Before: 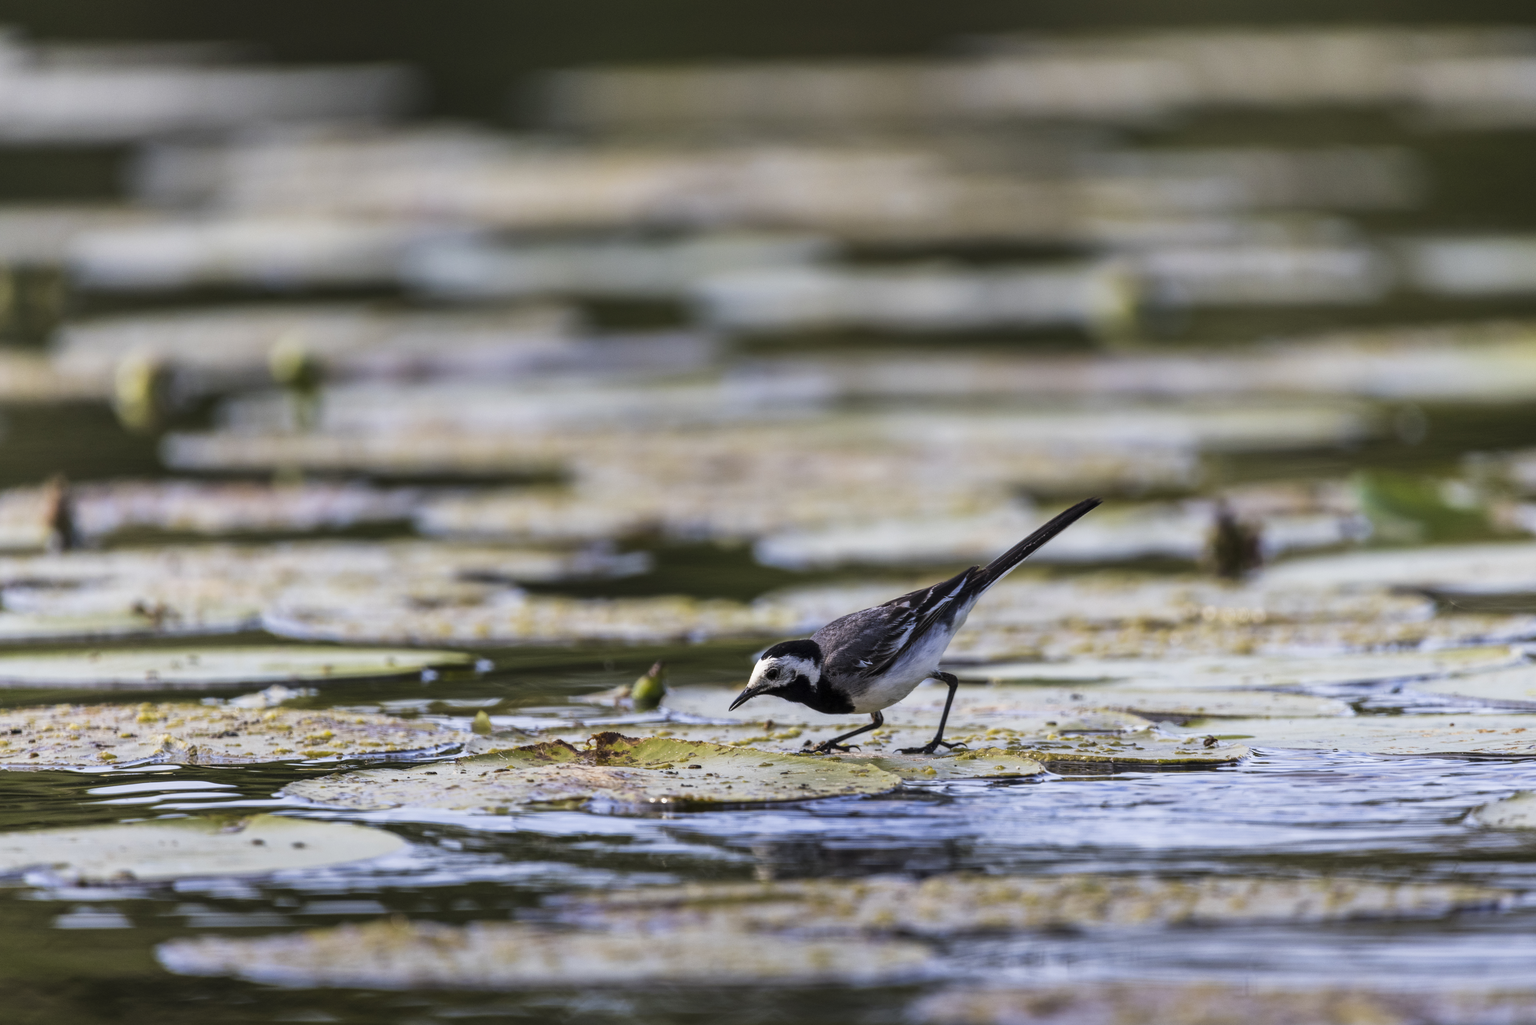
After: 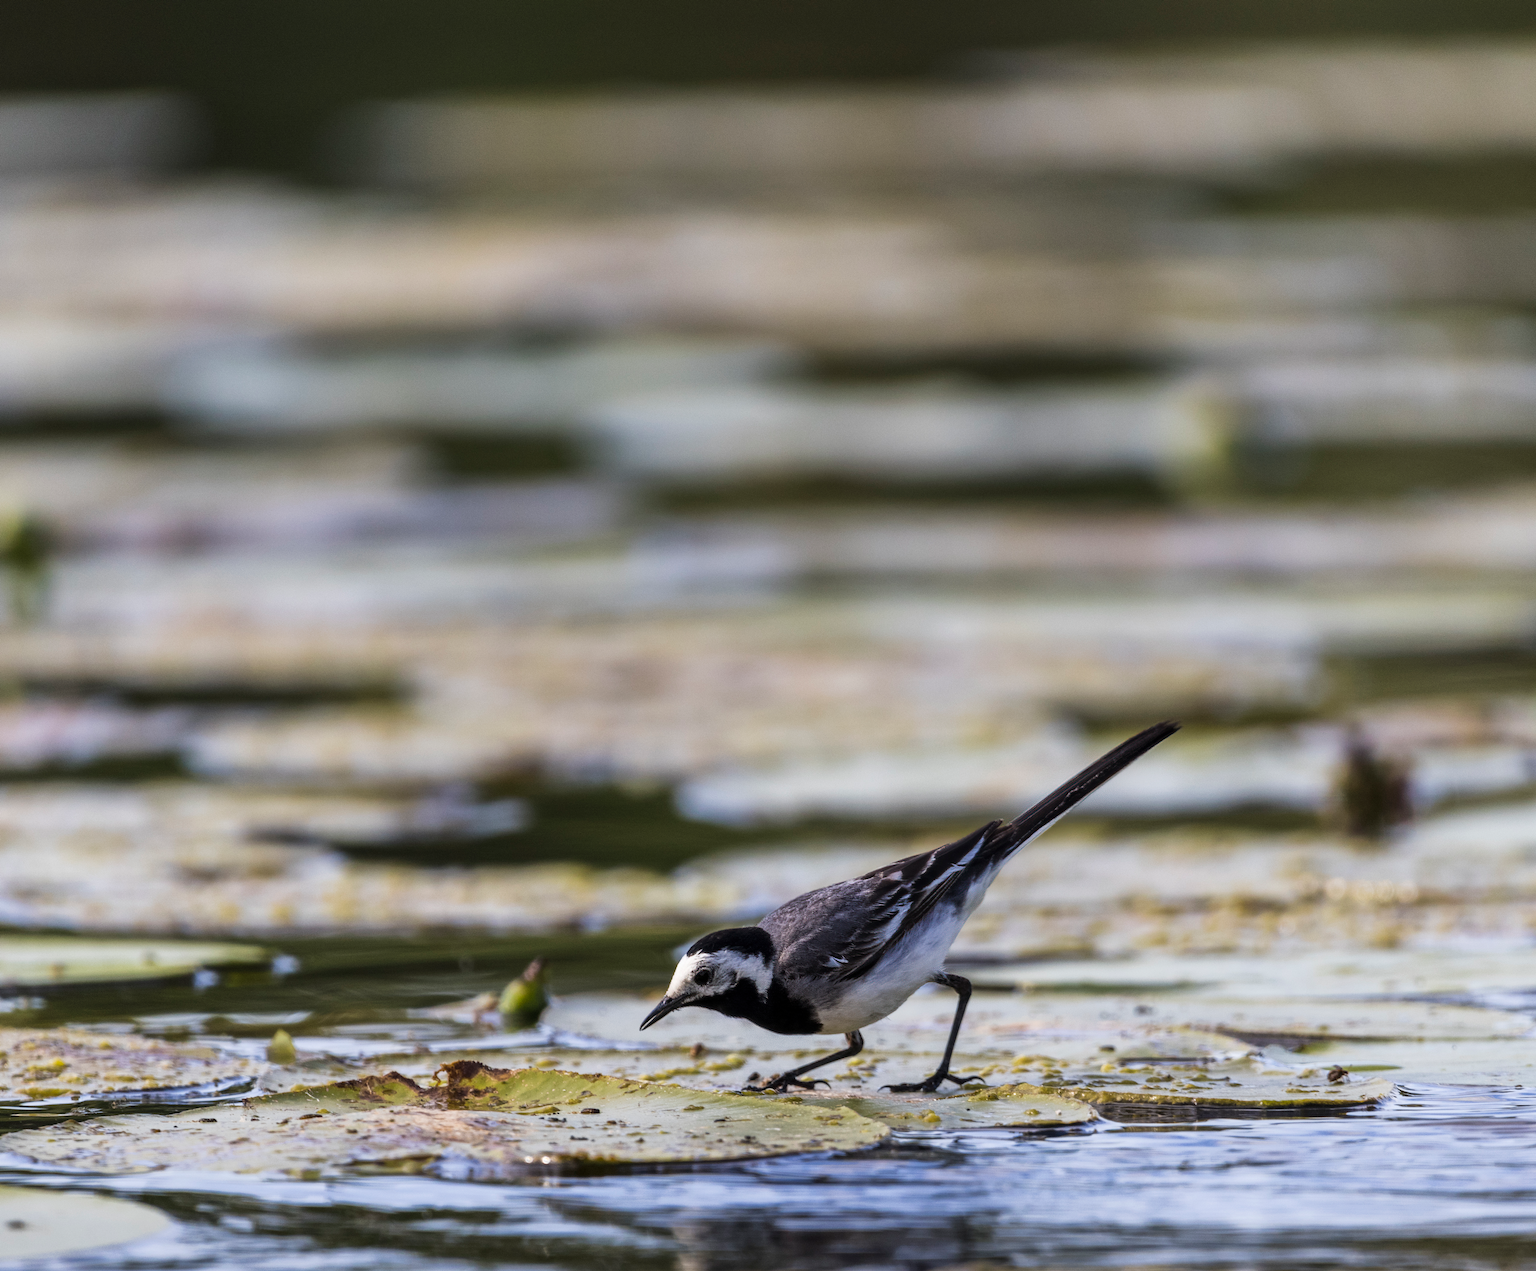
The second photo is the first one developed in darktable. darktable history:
crop: left 18.732%, right 12.248%, bottom 14.361%
